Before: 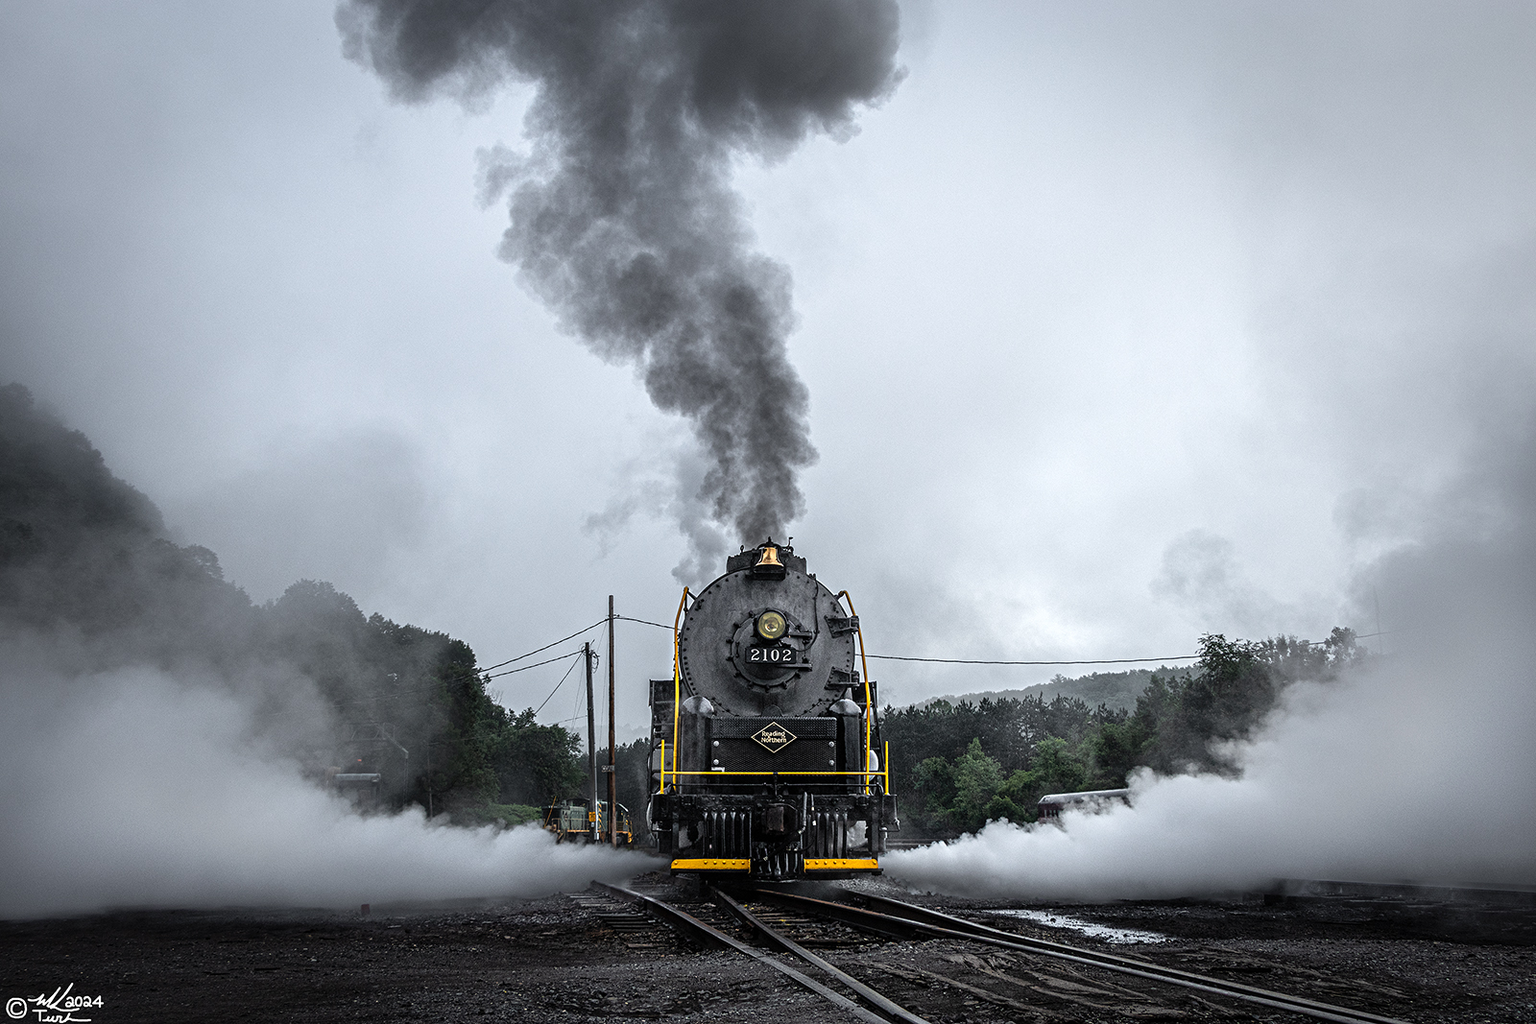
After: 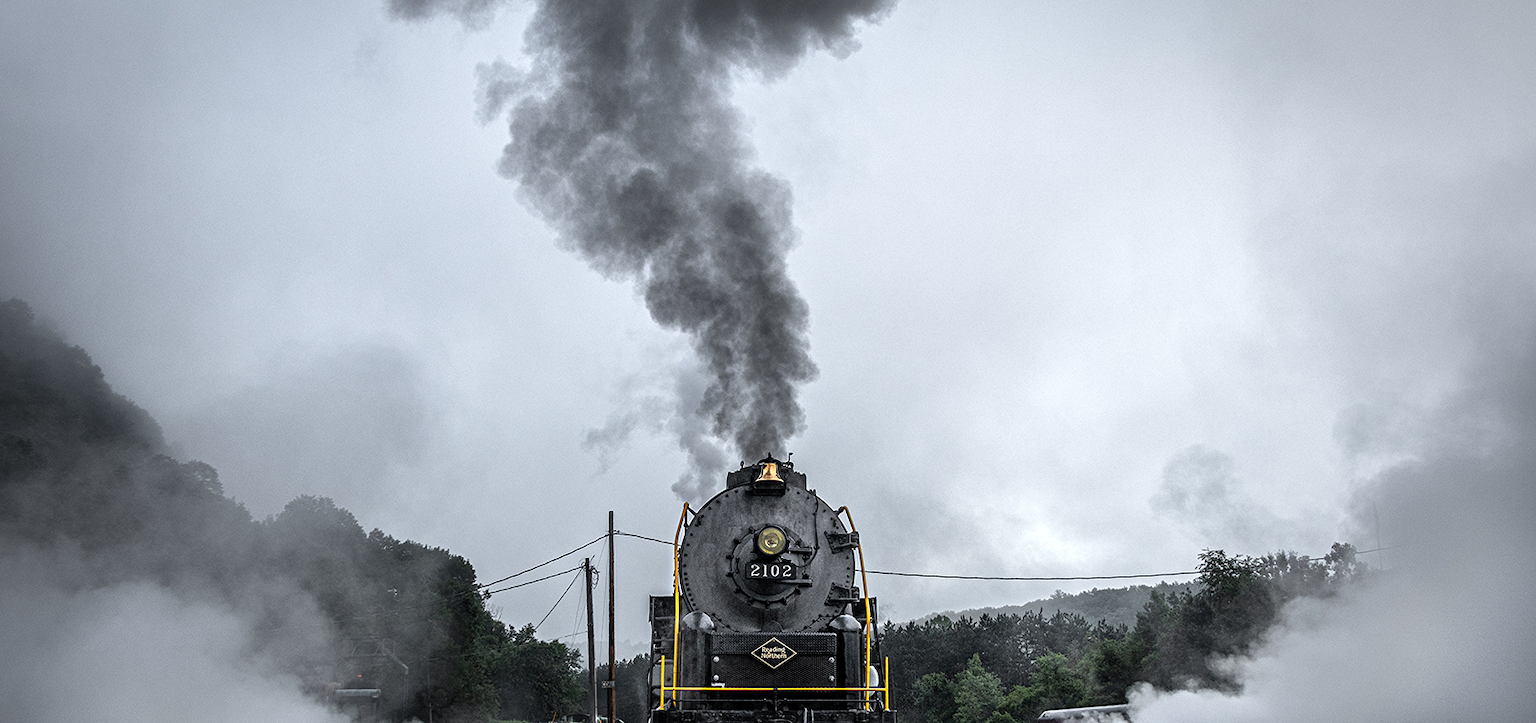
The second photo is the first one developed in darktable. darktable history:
crop and rotate: top 8.293%, bottom 20.996%
local contrast: mode bilateral grid, contrast 20, coarseness 50, detail 120%, midtone range 0.2
